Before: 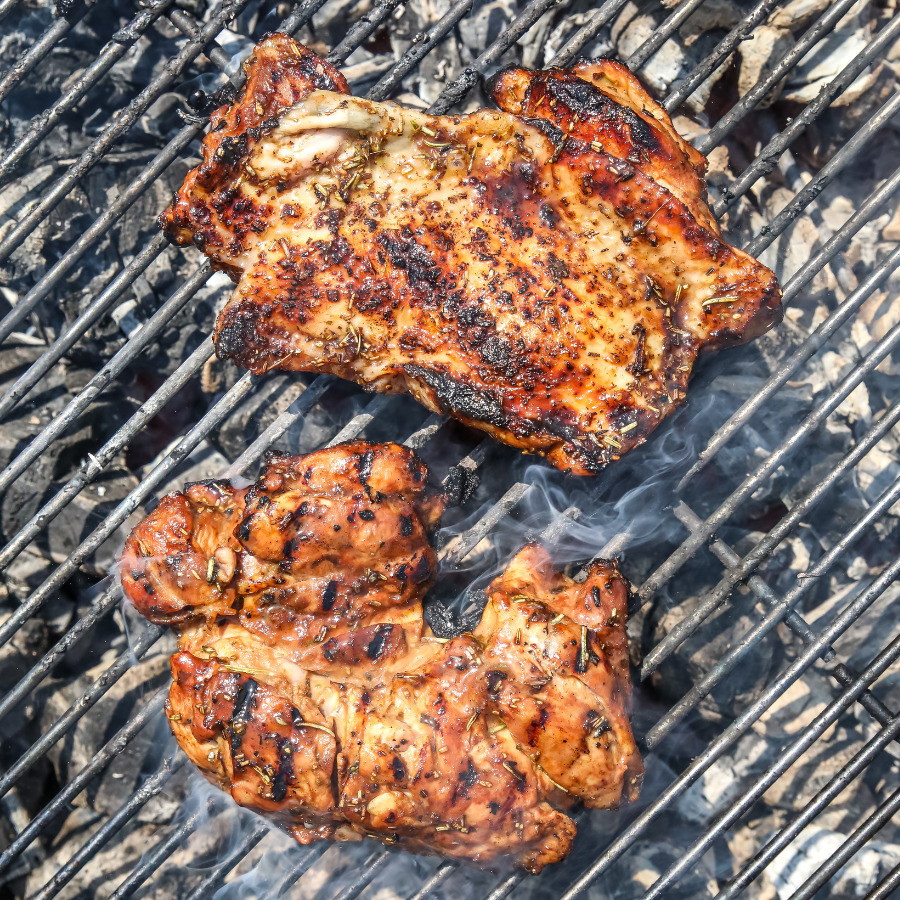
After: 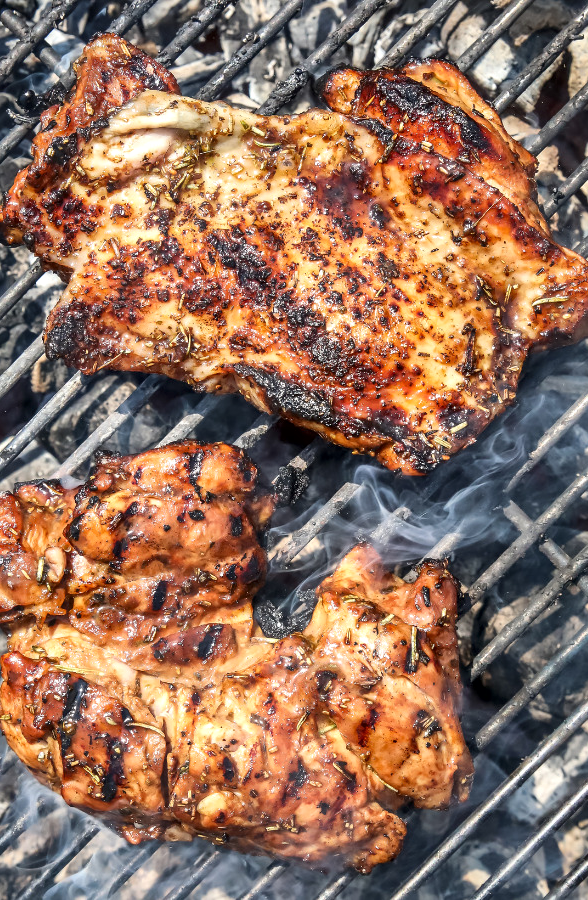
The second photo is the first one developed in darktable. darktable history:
local contrast: mode bilateral grid, contrast 21, coarseness 49, detail 149%, midtone range 0.2
crop and rotate: left 18.918%, right 15.743%
